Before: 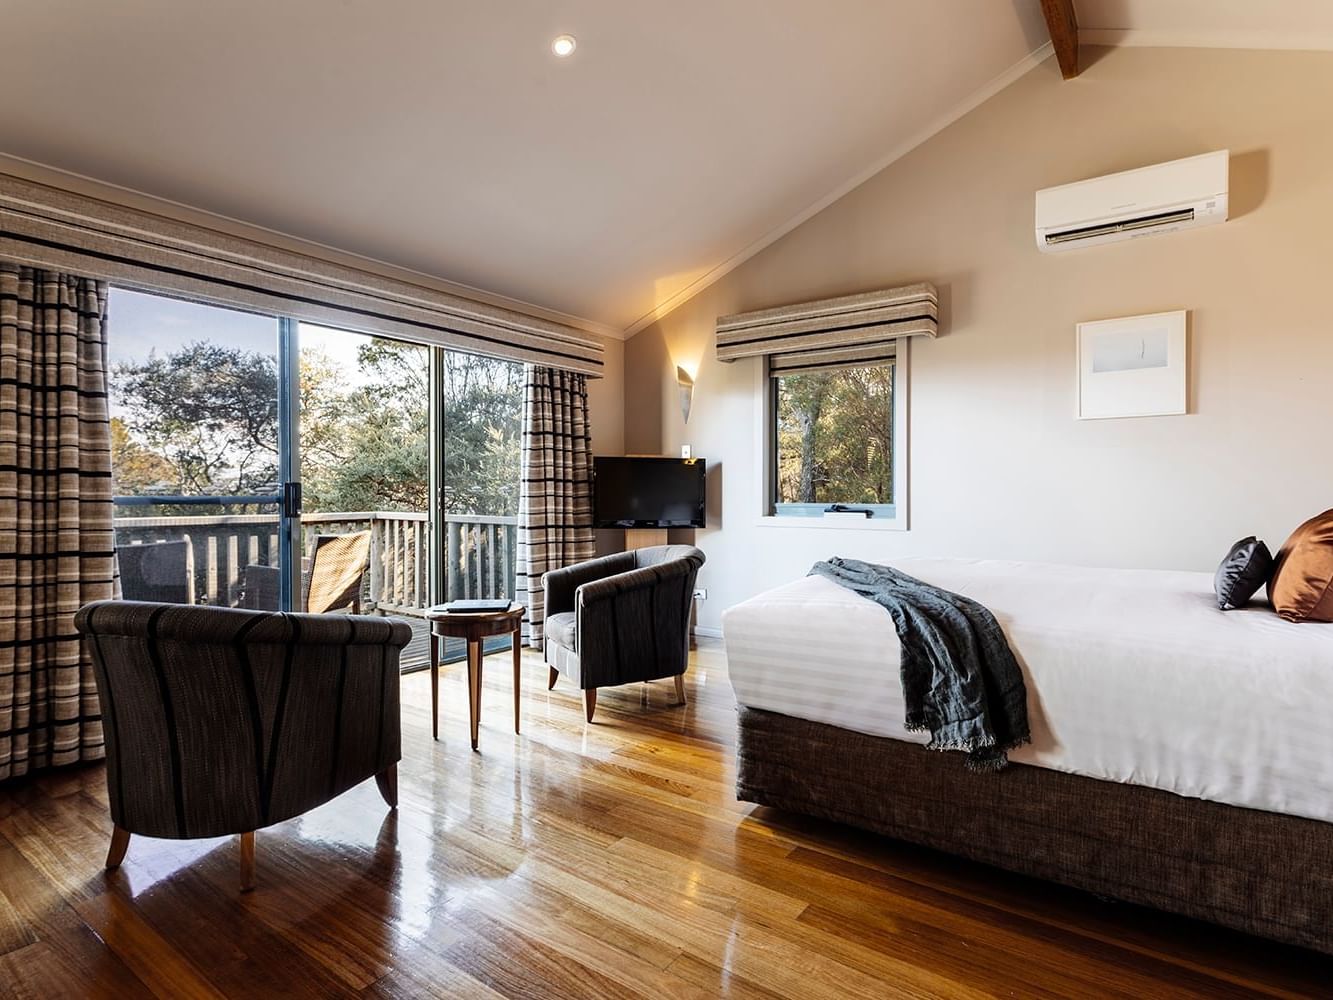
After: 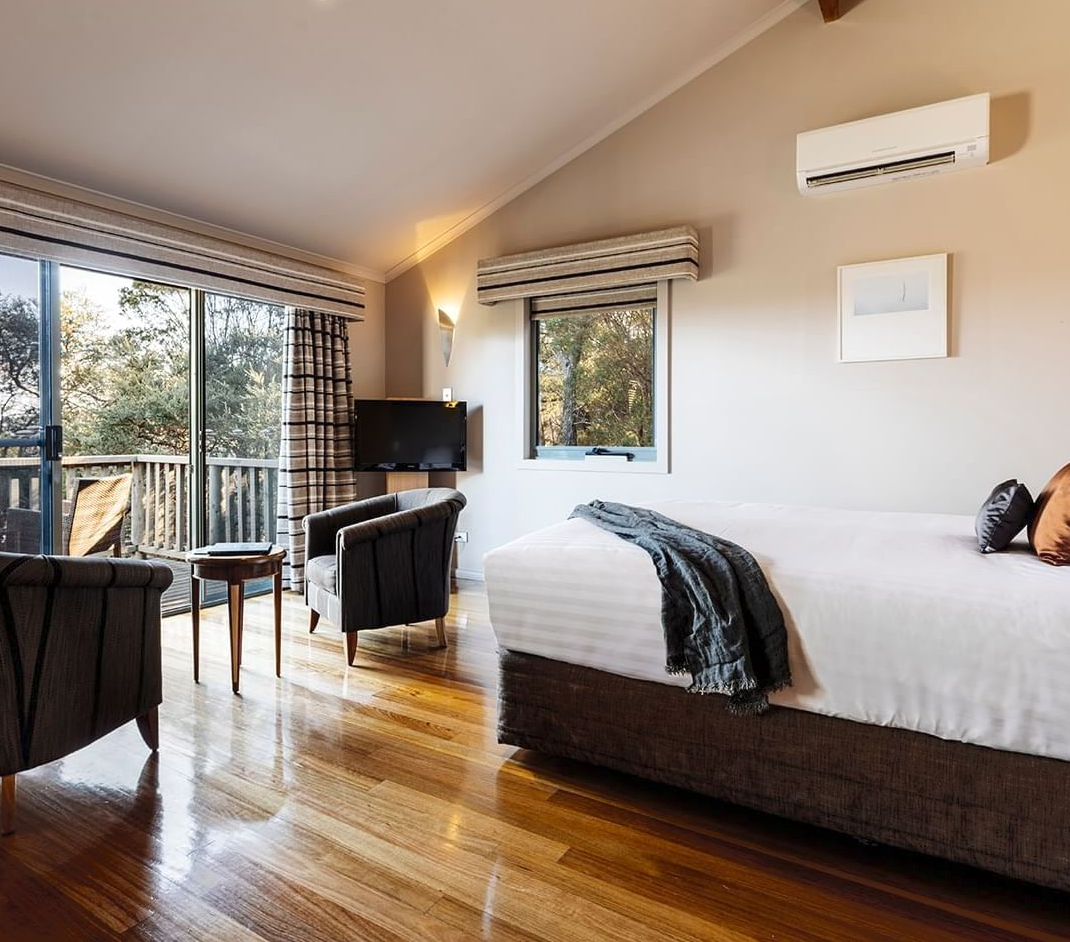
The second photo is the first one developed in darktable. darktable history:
shadows and highlights: shadows 62.66, white point adjustment 0.37, highlights -34.44, compress 83.82%
crop and rotate: left 17.959%, top 5.771%, right 1.742%
